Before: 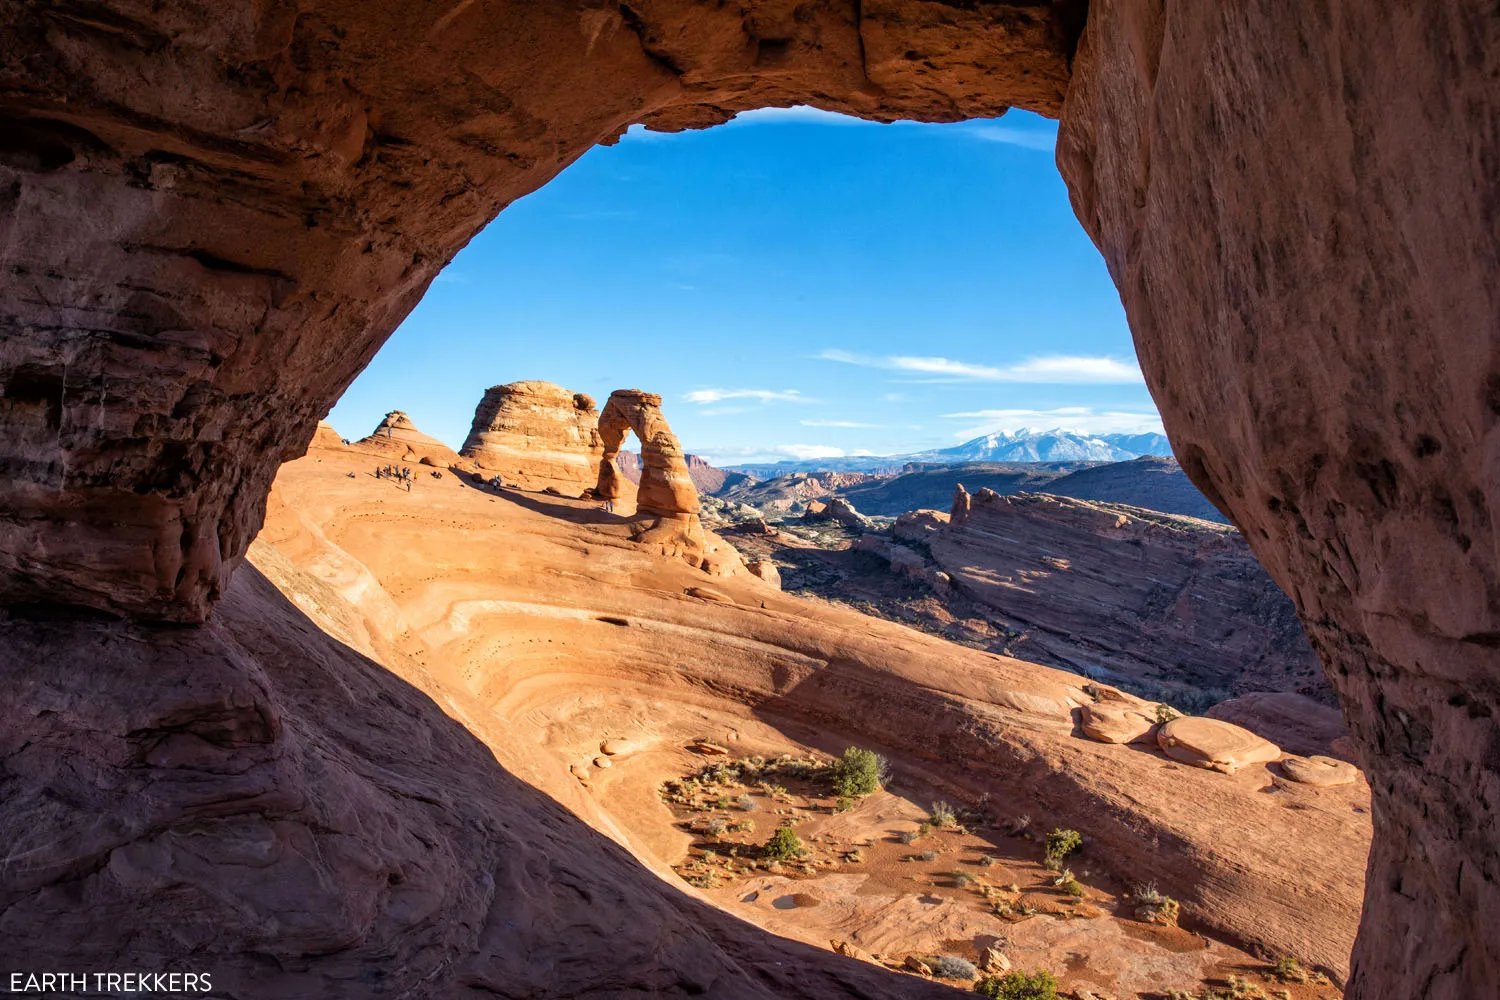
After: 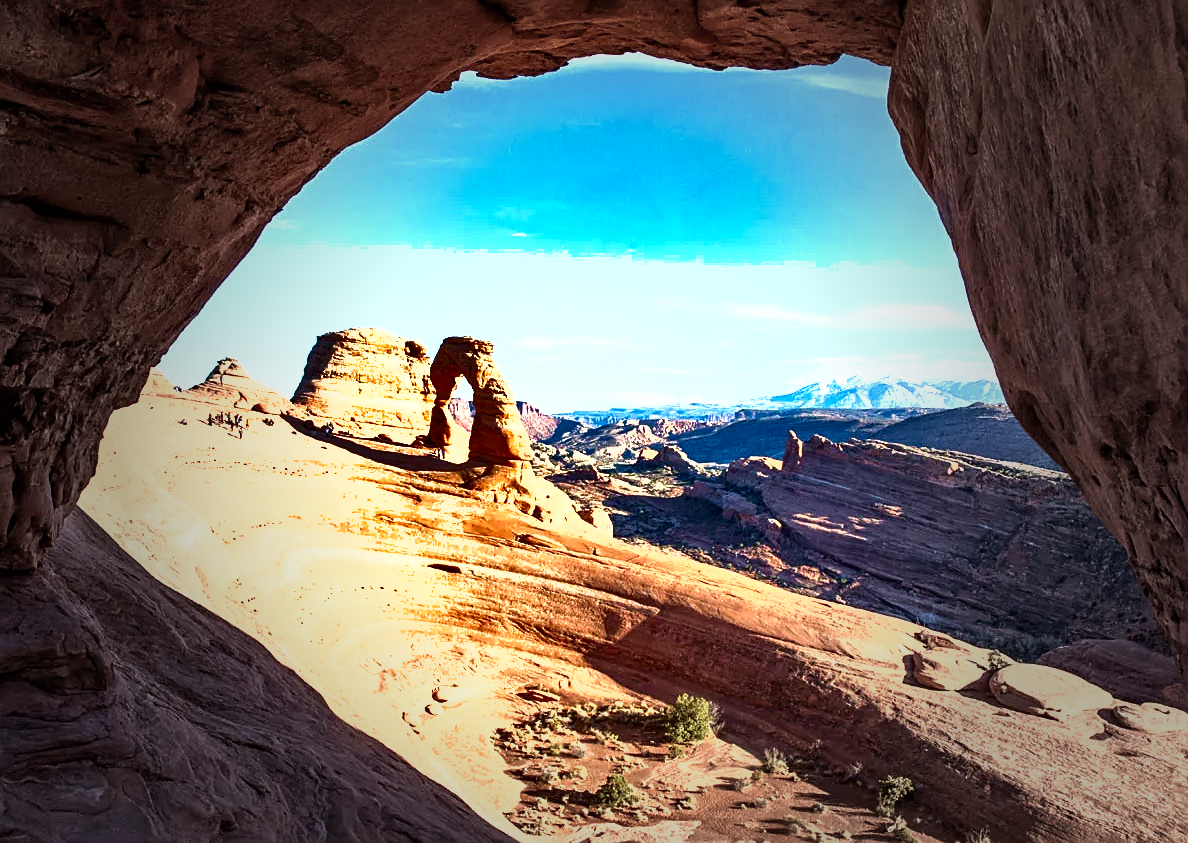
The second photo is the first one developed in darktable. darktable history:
exposure: black level correction 0, exposure 1.1 EV, compensate exposure bias true, compensate highlight preservation false
contrast brightness saturation: brightness -0.2, saturation 0.08
vignetting: fall-off start 40%, fall-off radius 40%
velvia: on, module defaults
crop: left 11.225%, top 5.381%, right 9.565%, bottom 10.314%
sharpen: on, module defaults
shadows and highlights: radius 108.52, shadows 44.07, highlights -67.8, low approximation 0.01, soften with gaussian
